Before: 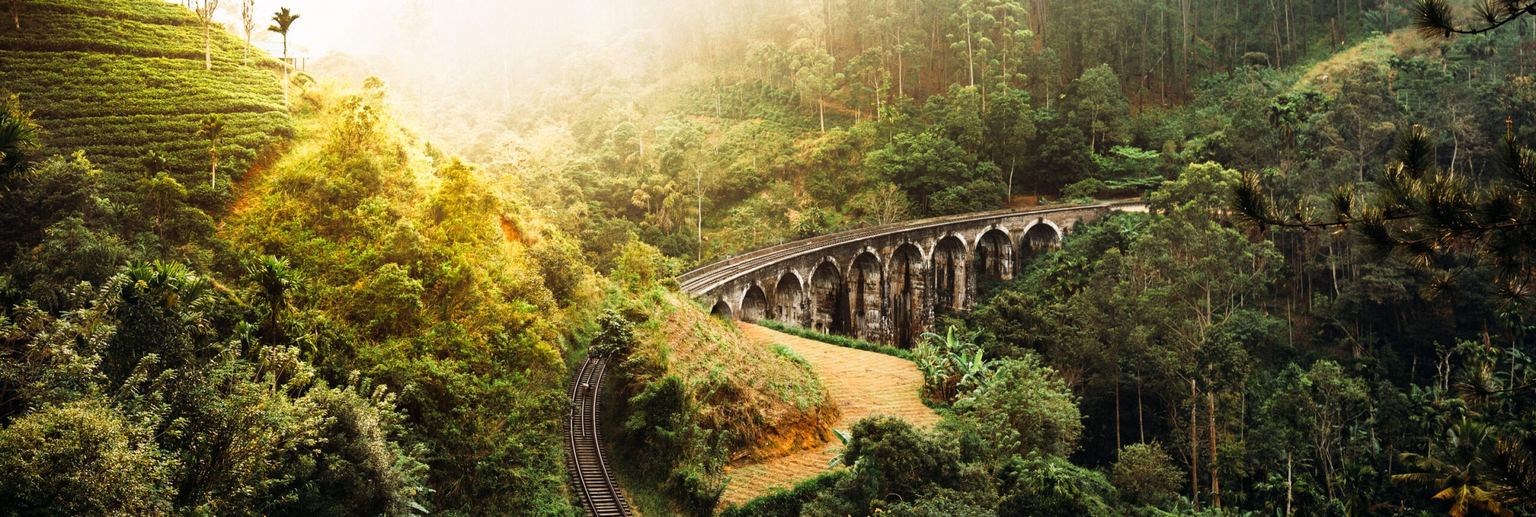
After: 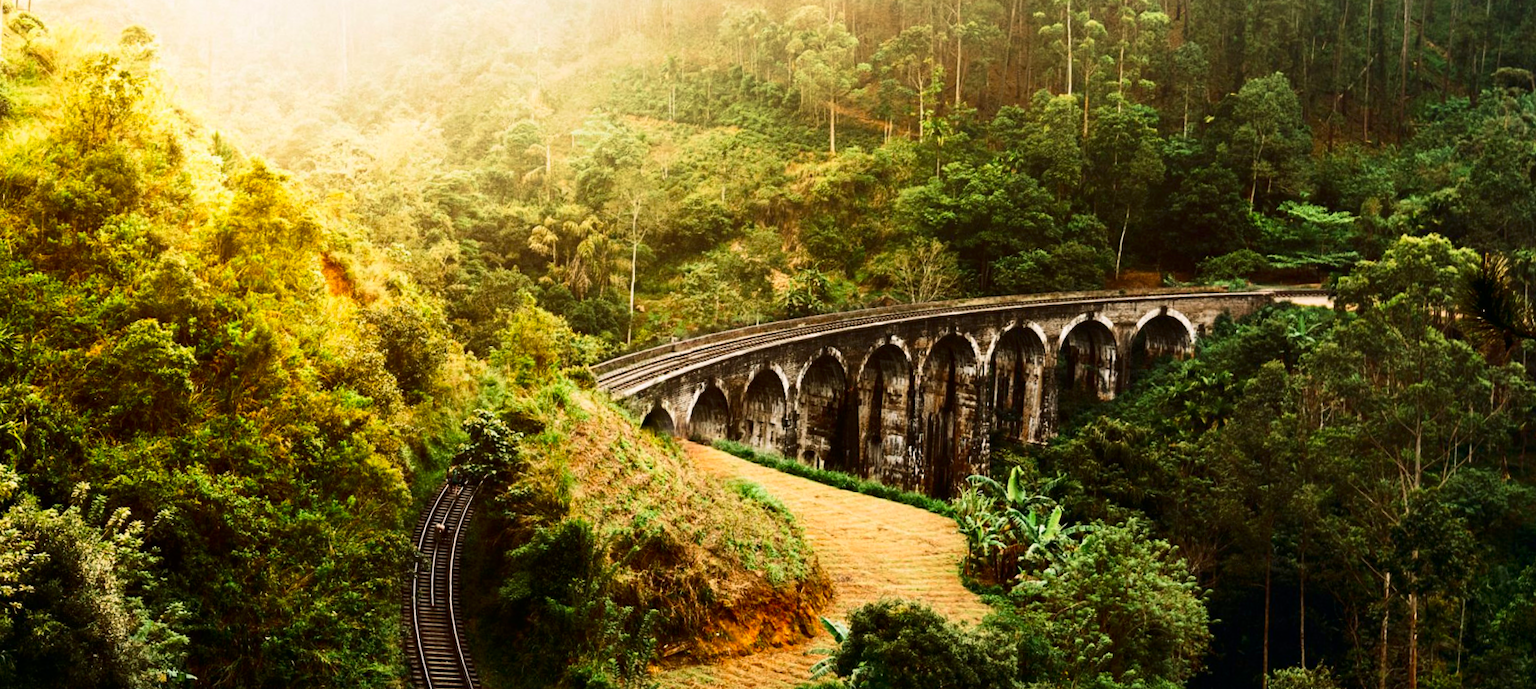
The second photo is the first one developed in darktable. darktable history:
contrast brightness saturation: contrast 0.187, brightness -0.102, saturation 0.213
velvia: strength 14.73%
crop and rotate: angle -3.31°, left 14.099%, top 0.02%, right 10.914%, bottom 0.062%
exposure: exposure -0.044 EV, compensate exposure bias true, compensate highlight preservation false
